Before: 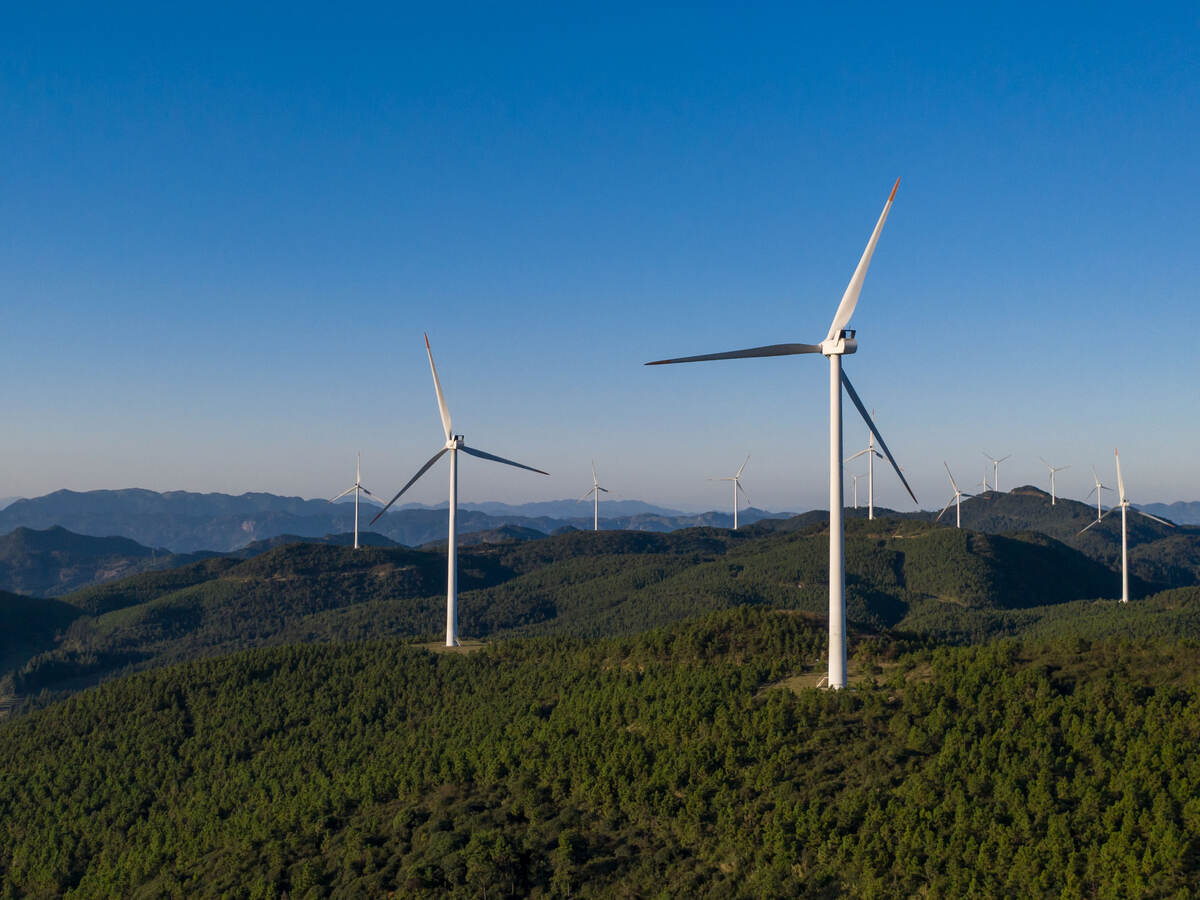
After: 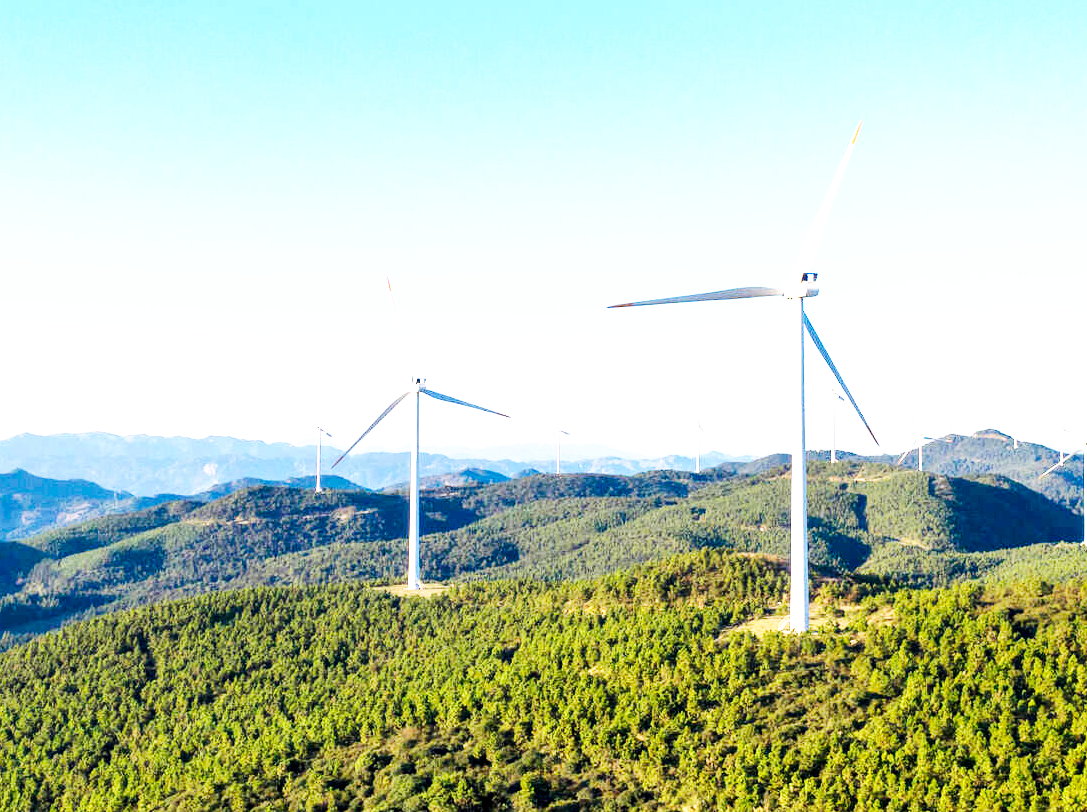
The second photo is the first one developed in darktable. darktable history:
crop: left 3.198%, top 6.419%, right 6.187%, bottom 3.275%
exposure: black level correction 0.001, exposure 2.001 EV, compensate exposure bias true, compensate highlight preservation false
base curve: curves: ch0 [(0, 0) (0.007, 0.004) (0.027, 0.03) (0.046, 0.07) (0.207, 0.54) (0.442, 0.872) (0.673, 0.972) (1, 1)], preserve colors none
